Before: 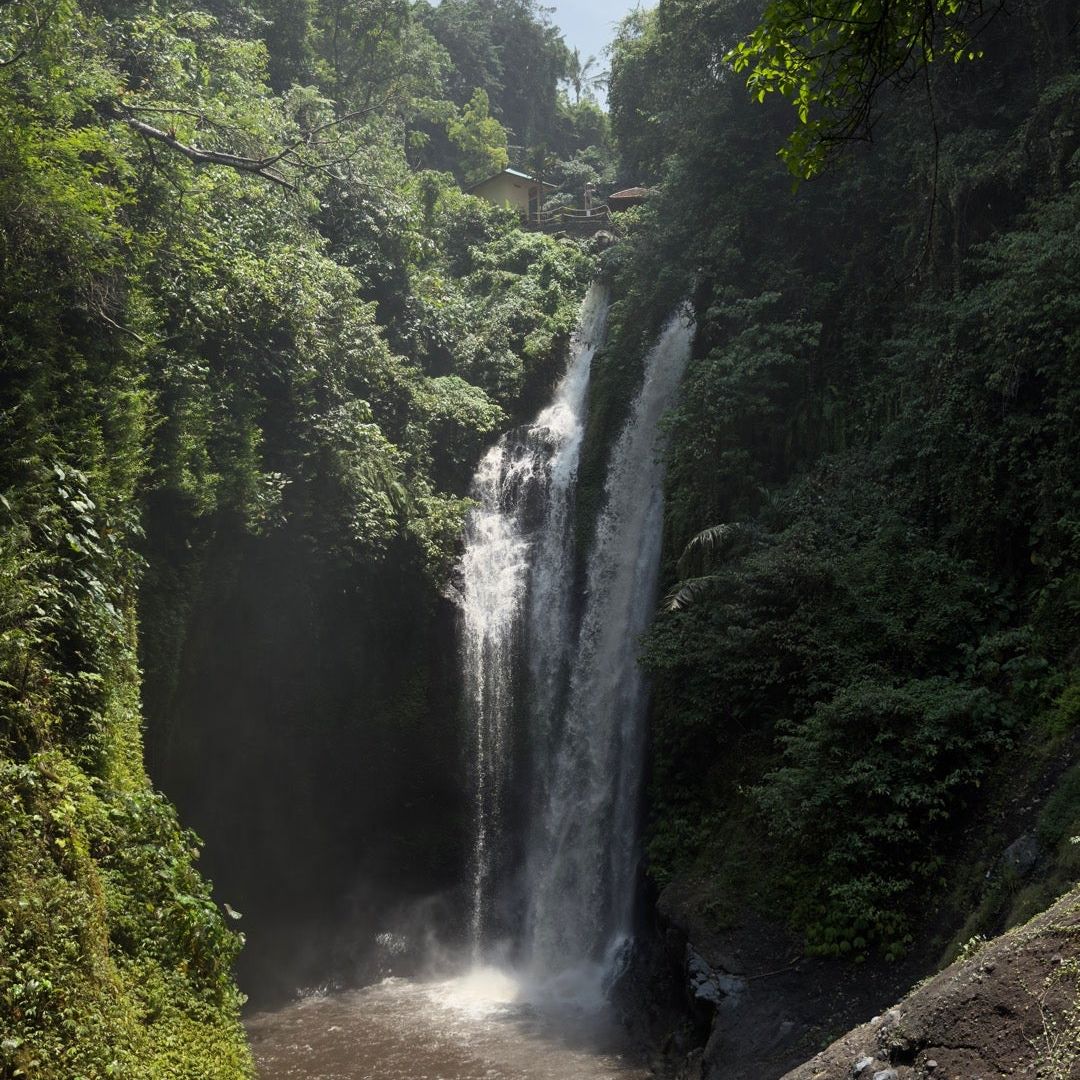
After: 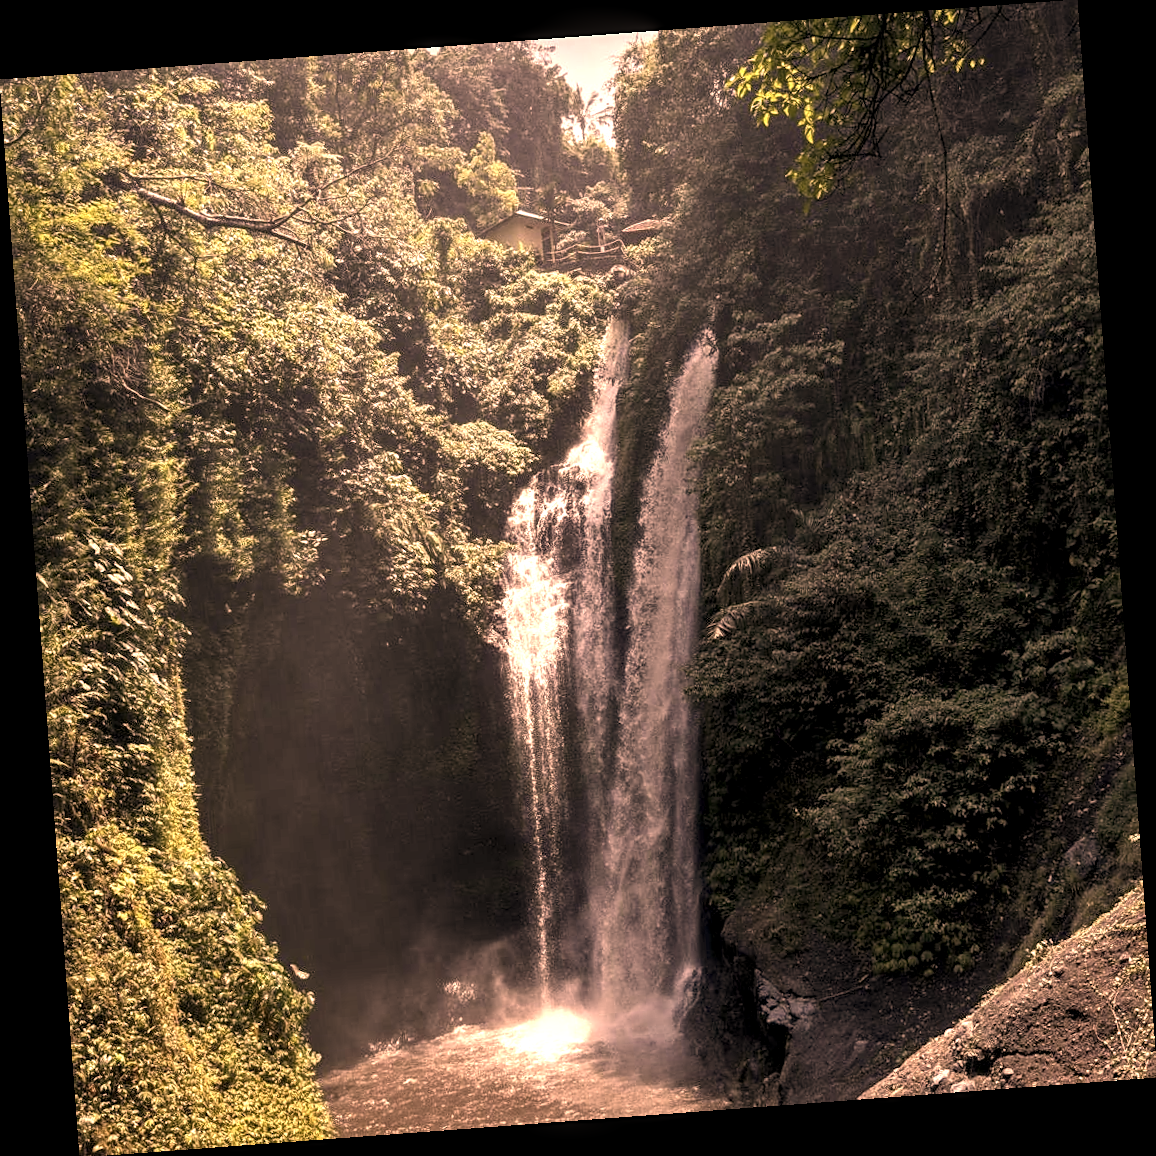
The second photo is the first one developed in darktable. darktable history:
color correction: highlights a* 40, highlights b* 40, saturation 0.69
sharpen: amount 0.2
rotate and perspective: rotation -4.25°, automatic cropping off
exposure: black level correction 0, exposure 0.5 EV, compensate highlight preservation false
local contrast: highlights 79%, shadows 56%, detail 175%, midtone range 0.428
